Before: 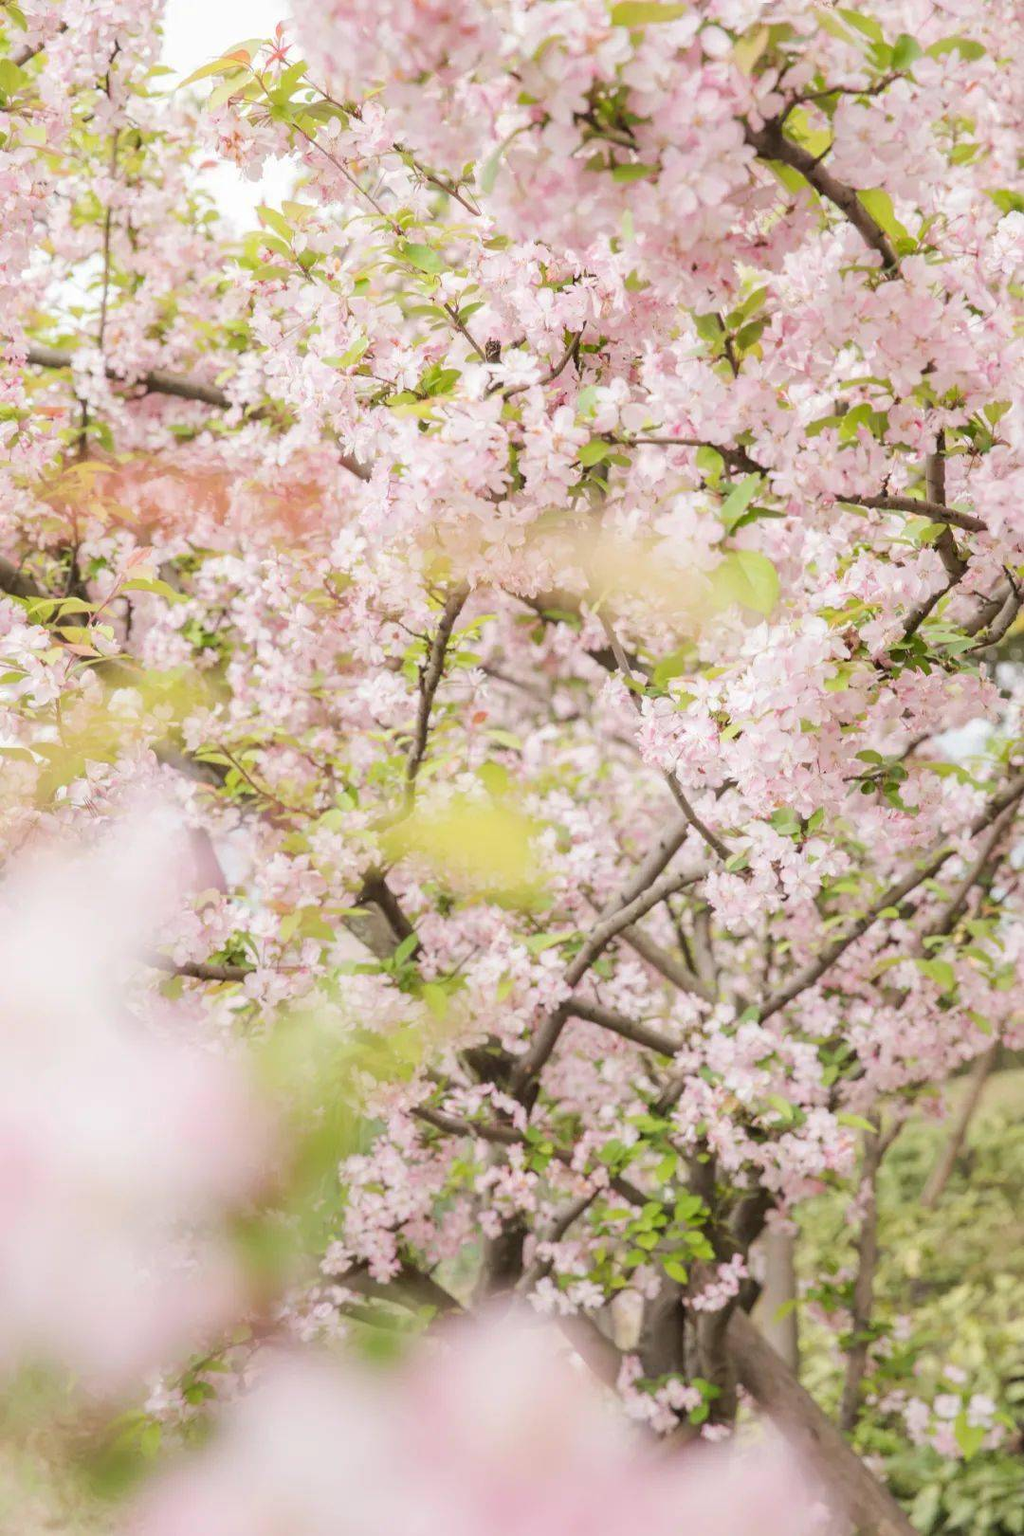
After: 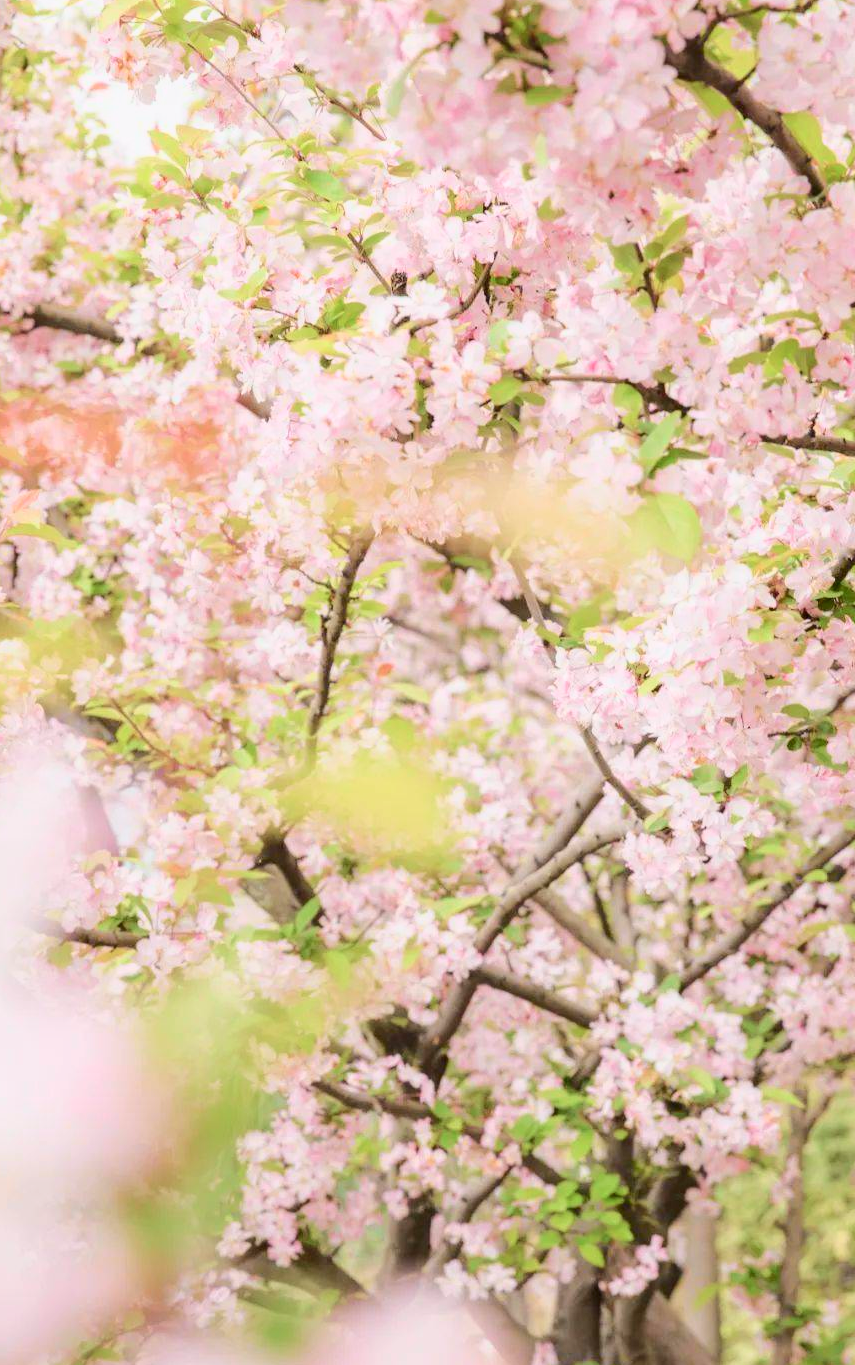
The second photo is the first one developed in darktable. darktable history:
tone curve: curves: ch0 [(0, 0) (0.035, 0.017) (0.131, 0.108) (0.279, 0.279) (0.476, 0.554) (0.617, 0.693) (0.704, 0.77) (0.801, 0.854) (0.895, 0.927) (1, 0.976)]; ch1 [(0, 0) (0.318, 0.278) (0.444, 0.427) (0.493, 0.493) (0.537, 0.547) (0.594, 0.616) (0.746, 0.764) (1, 1)]; ch2 [(0, 0) (0.316, 0.292) (0.381, 0.37) (0.423, 0.448) (0.476, 0.482) (0.502, 0.498) (0.529, 0.532) (0.583, 0.608) (0.639, 0.657) (0.7, 0.7) (0.861, 0.808) (1, 0.951)], color space Lab, independent channels, preserve colors none
crop: left 11.225%, top 5.381%, right 9.565%, bottom 10.314%
